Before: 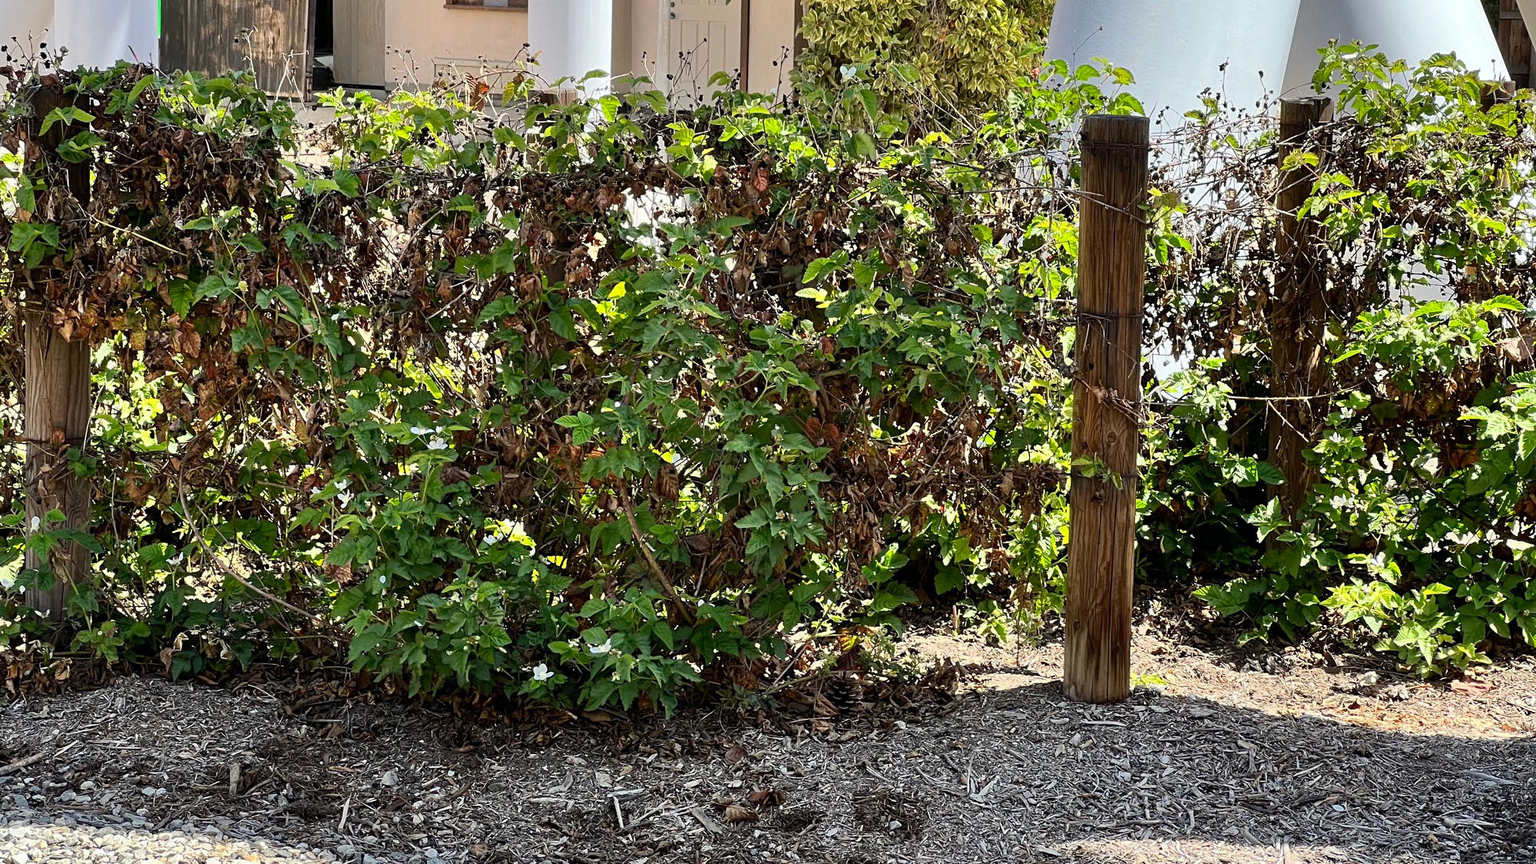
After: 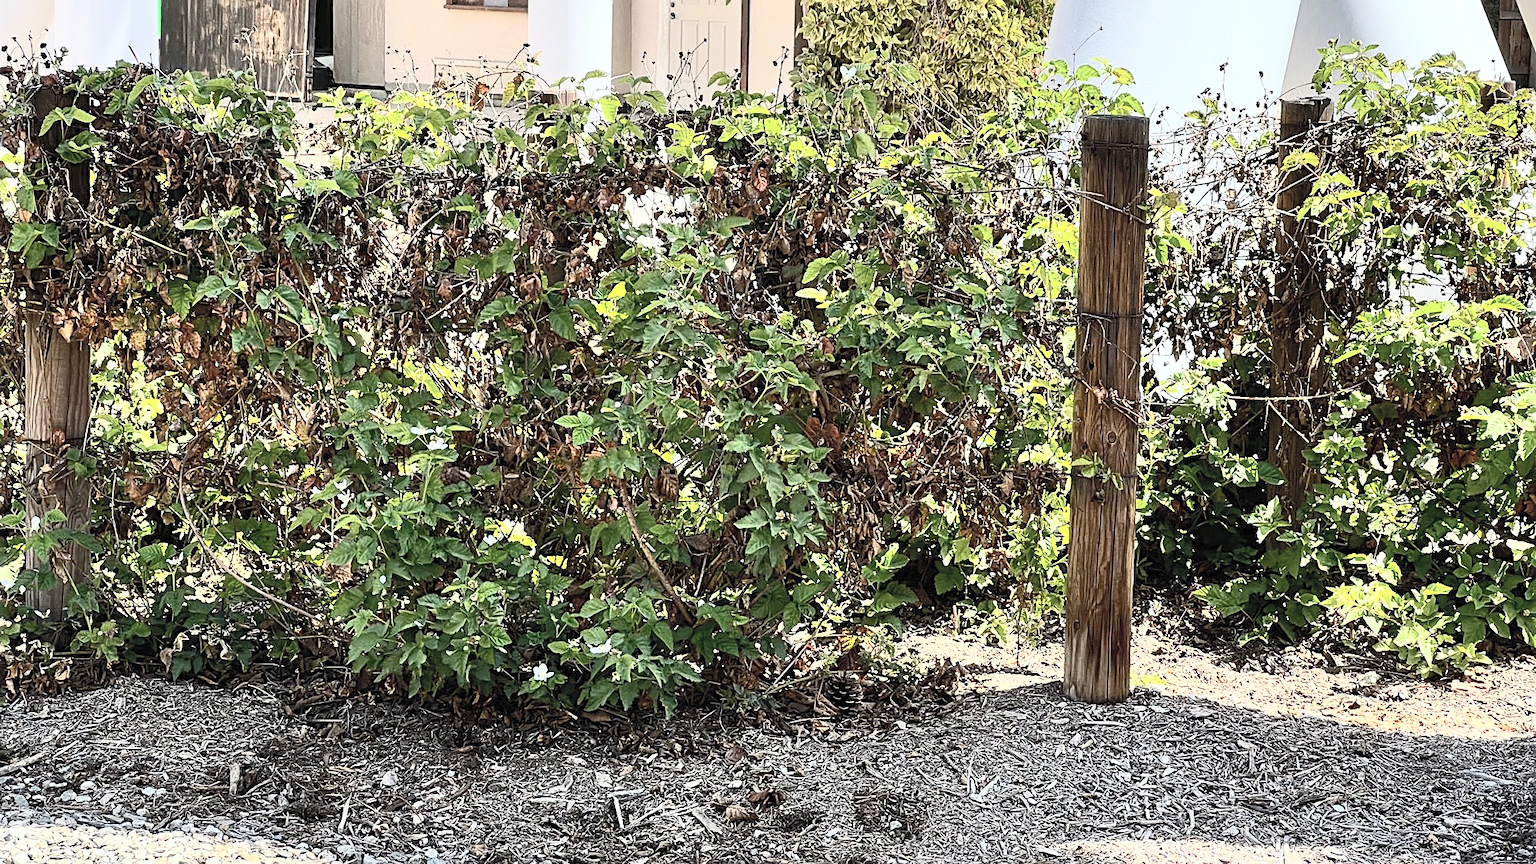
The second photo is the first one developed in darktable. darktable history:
contrast brightness saturation: contrast 0.43, brightness 0.56, saturation -0.19
sharpen: on, module defaults
exposure: exposure -0.01 EV, compensate highlight preservation false
